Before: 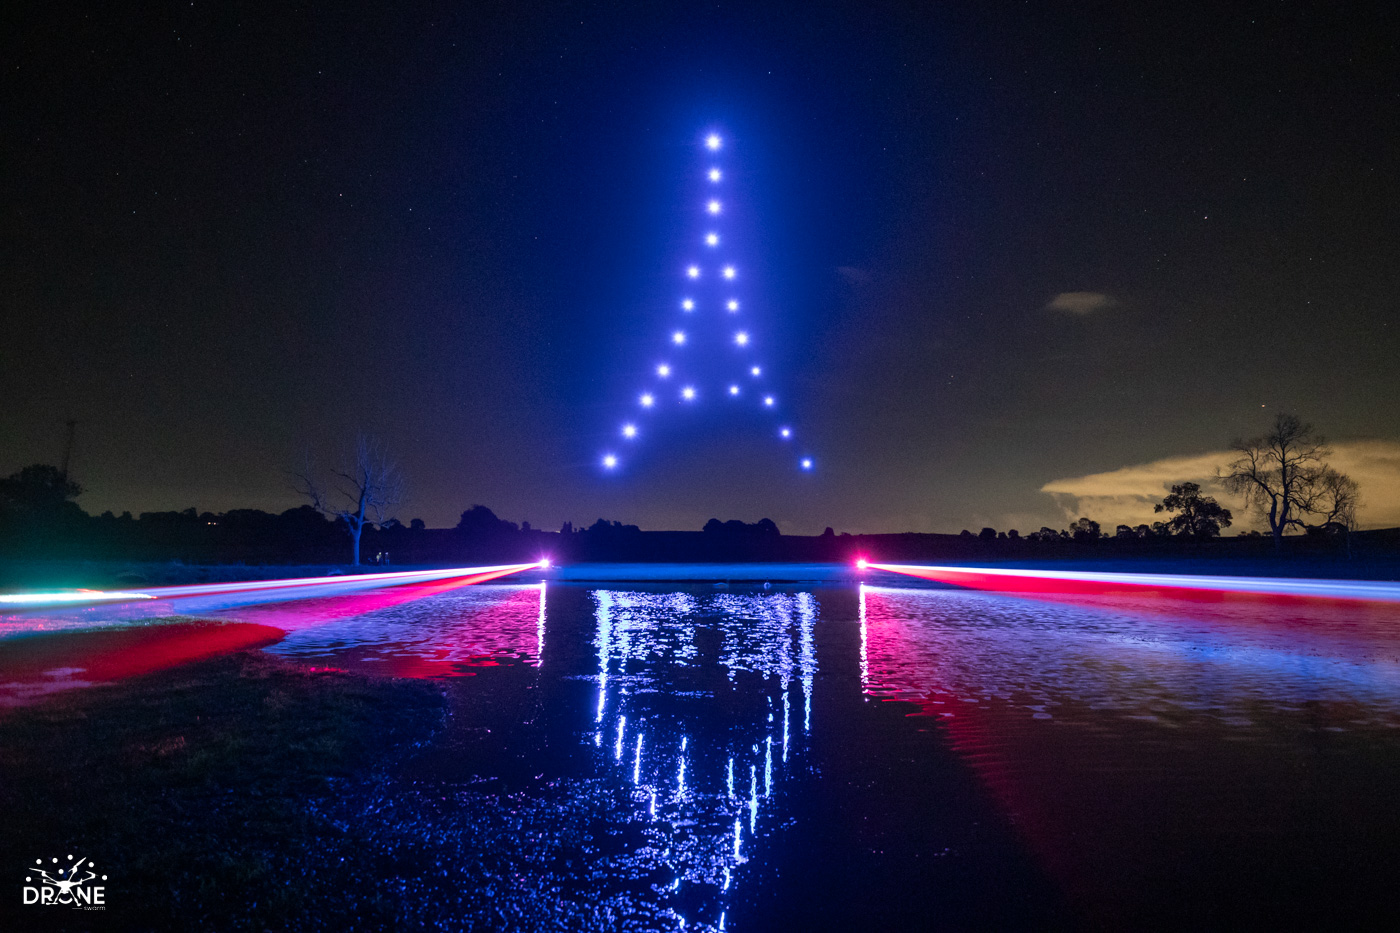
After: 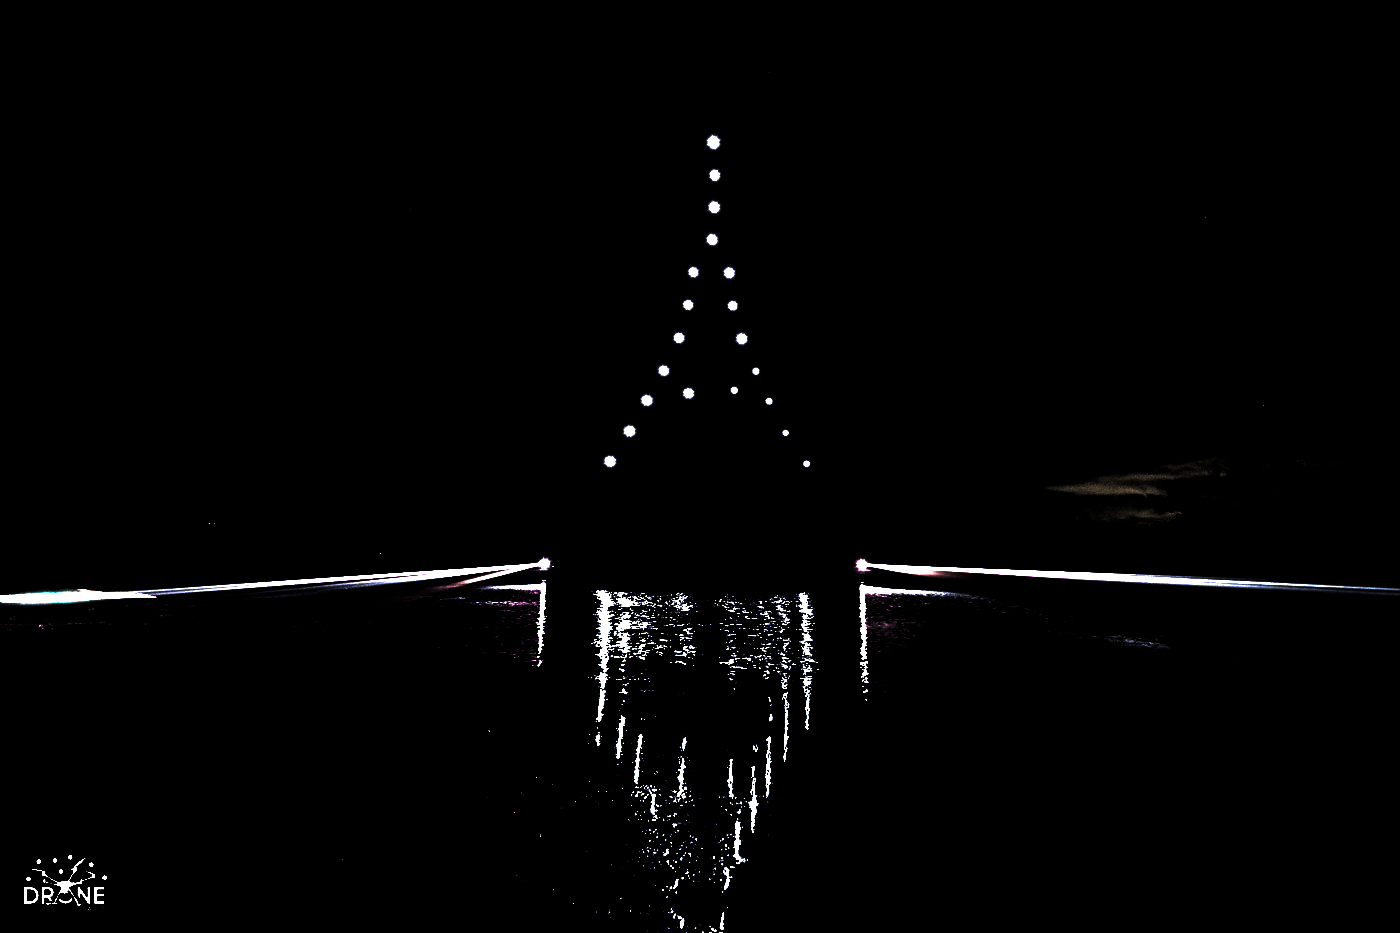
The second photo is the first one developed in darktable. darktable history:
levels: levels [0.721, 0.937, 0.997]
exposure: black level correction -0.005, exposure 1.002 EV, compensate highlight preservation false
